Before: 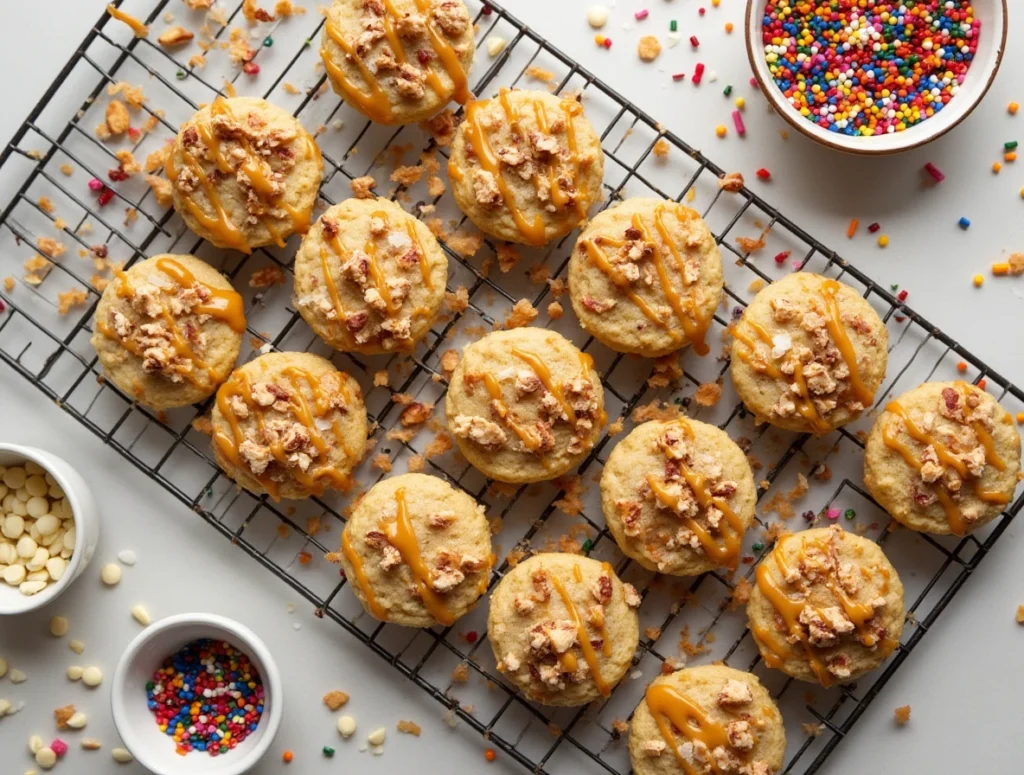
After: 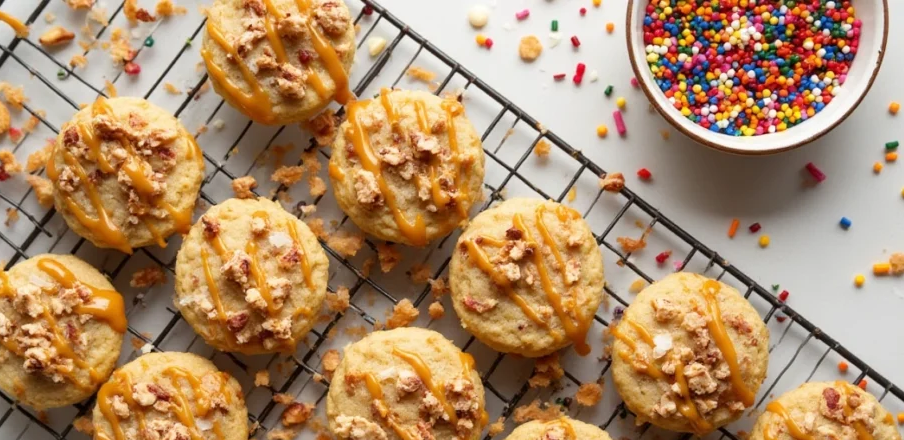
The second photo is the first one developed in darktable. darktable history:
crop and rotate: left 11.631%, bottom 43.197%
